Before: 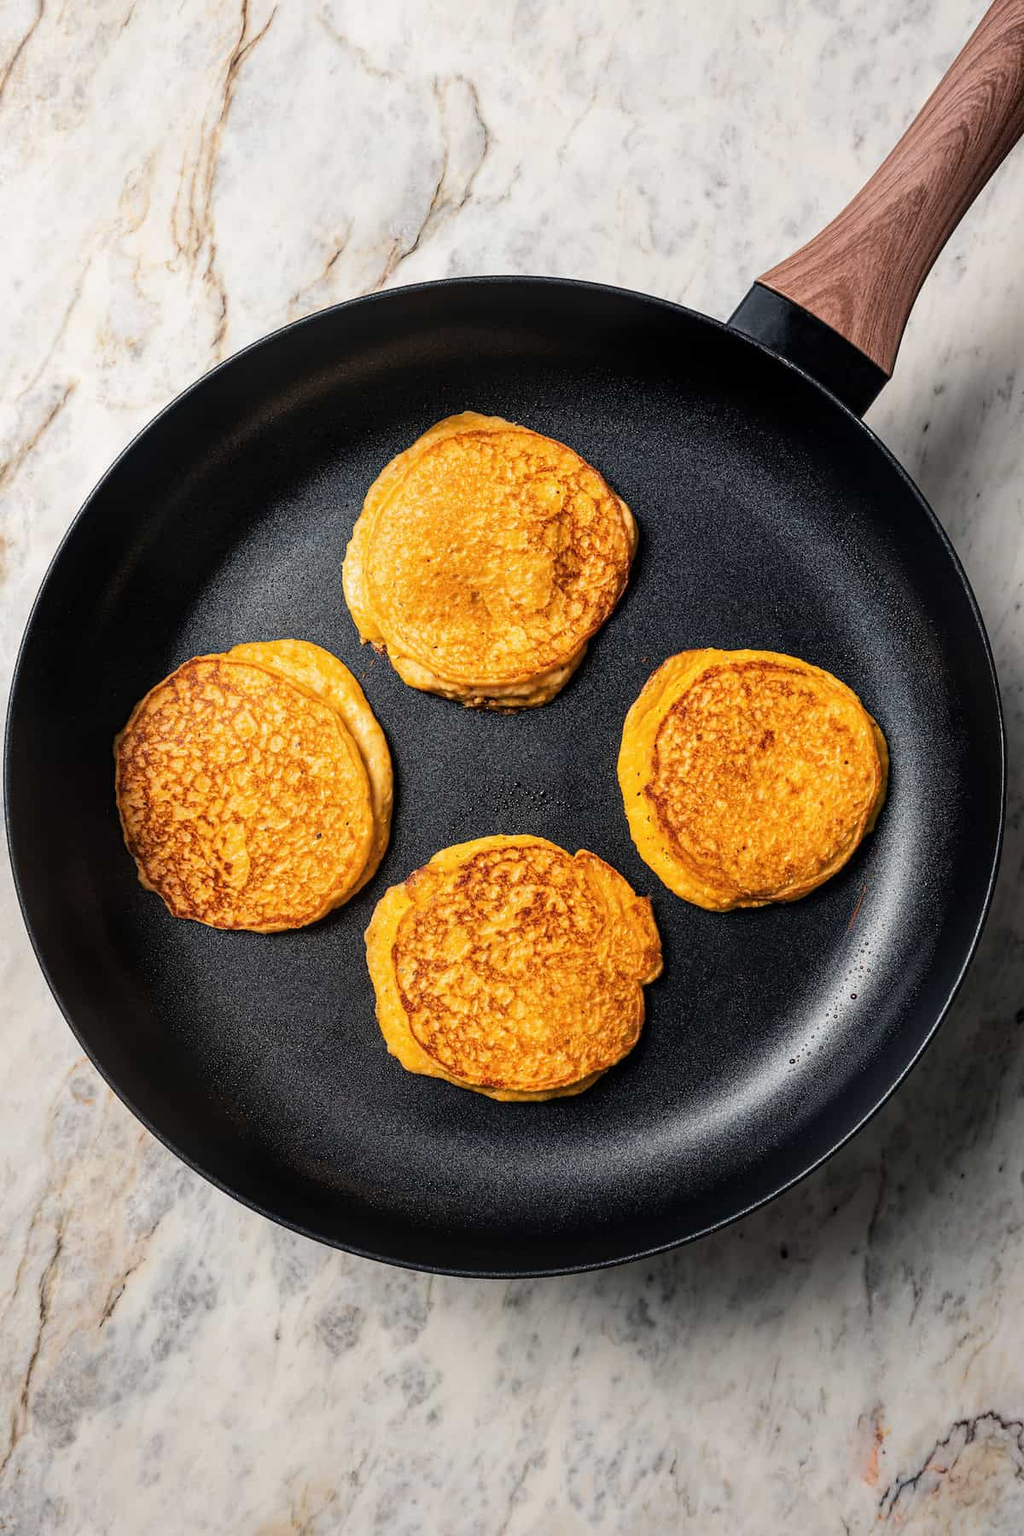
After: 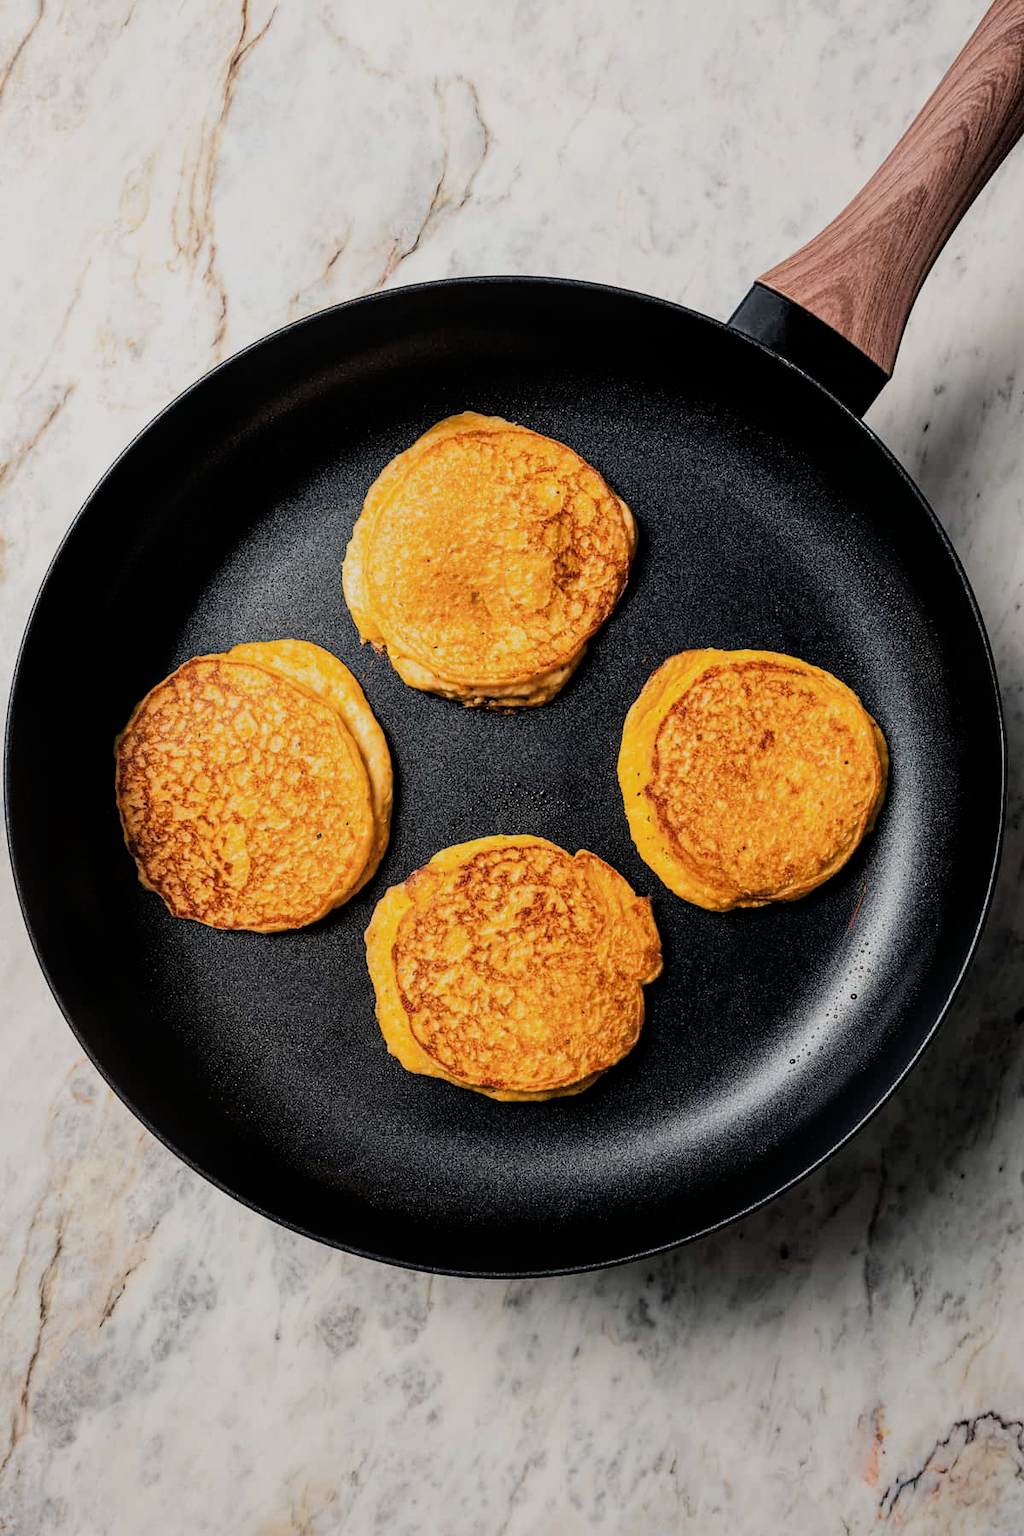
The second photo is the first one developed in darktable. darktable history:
filmic rgb: black relative exposure -7.65 EV, white relative exposure 3.96 EV, hardness 4.01, contrast 1.098, highlights saturation mix -29.48%, iterations of high-quality reconstruction 0
